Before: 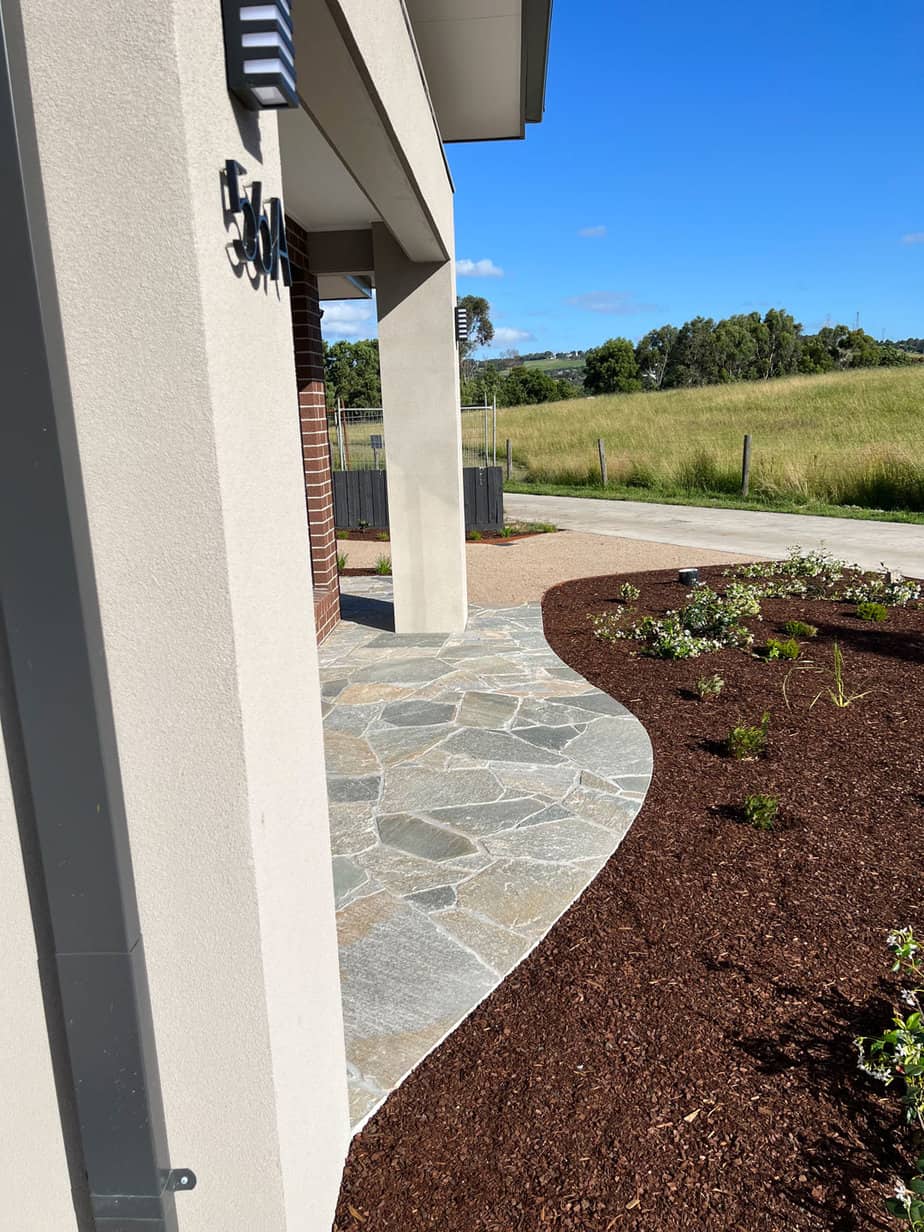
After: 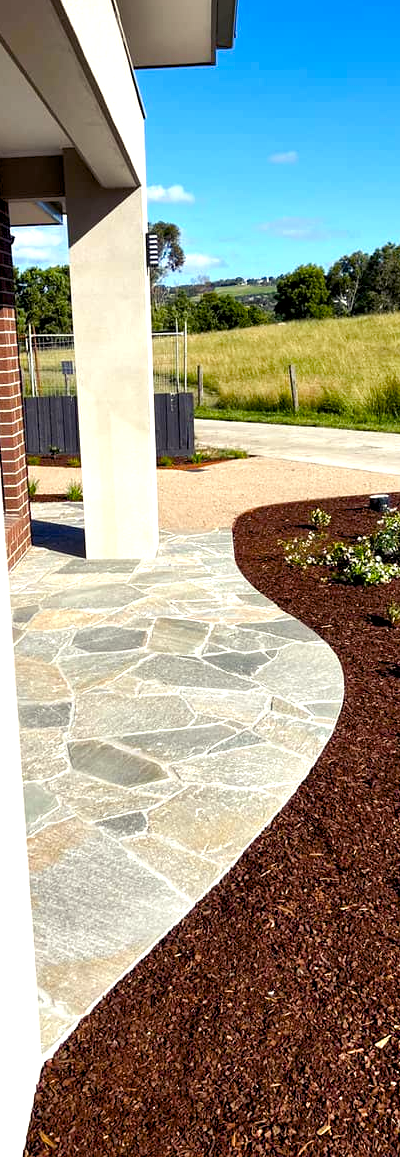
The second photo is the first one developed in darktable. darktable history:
color balance rgb: shadows lift › luminance -21.66%, shadows lift › chroma 6.57%, shadows lift › hue 270°, power › chroma 0.68%, power › hue 60°, highlights gain › luminance 6.08%, highlights gain › chroma 1.33%, highlights gain › hue 90°, global offset › luminance -0.87%, perceptual saturation grading › global saturation 26.86%, perceptual saturation grading › highlights -28.39%, perceptual saturation grading › mid-tones 15.22%, perceptual saturation grading › shadows 33.98%, perceptual brilliance grading › highlights 10%, perceptual brilliance grading › mid-tones 5%
exposure: exposure 0.217 EV, compensate highlight preservation false
crop: left 33.452%, top 6.025%, right 23.155%
